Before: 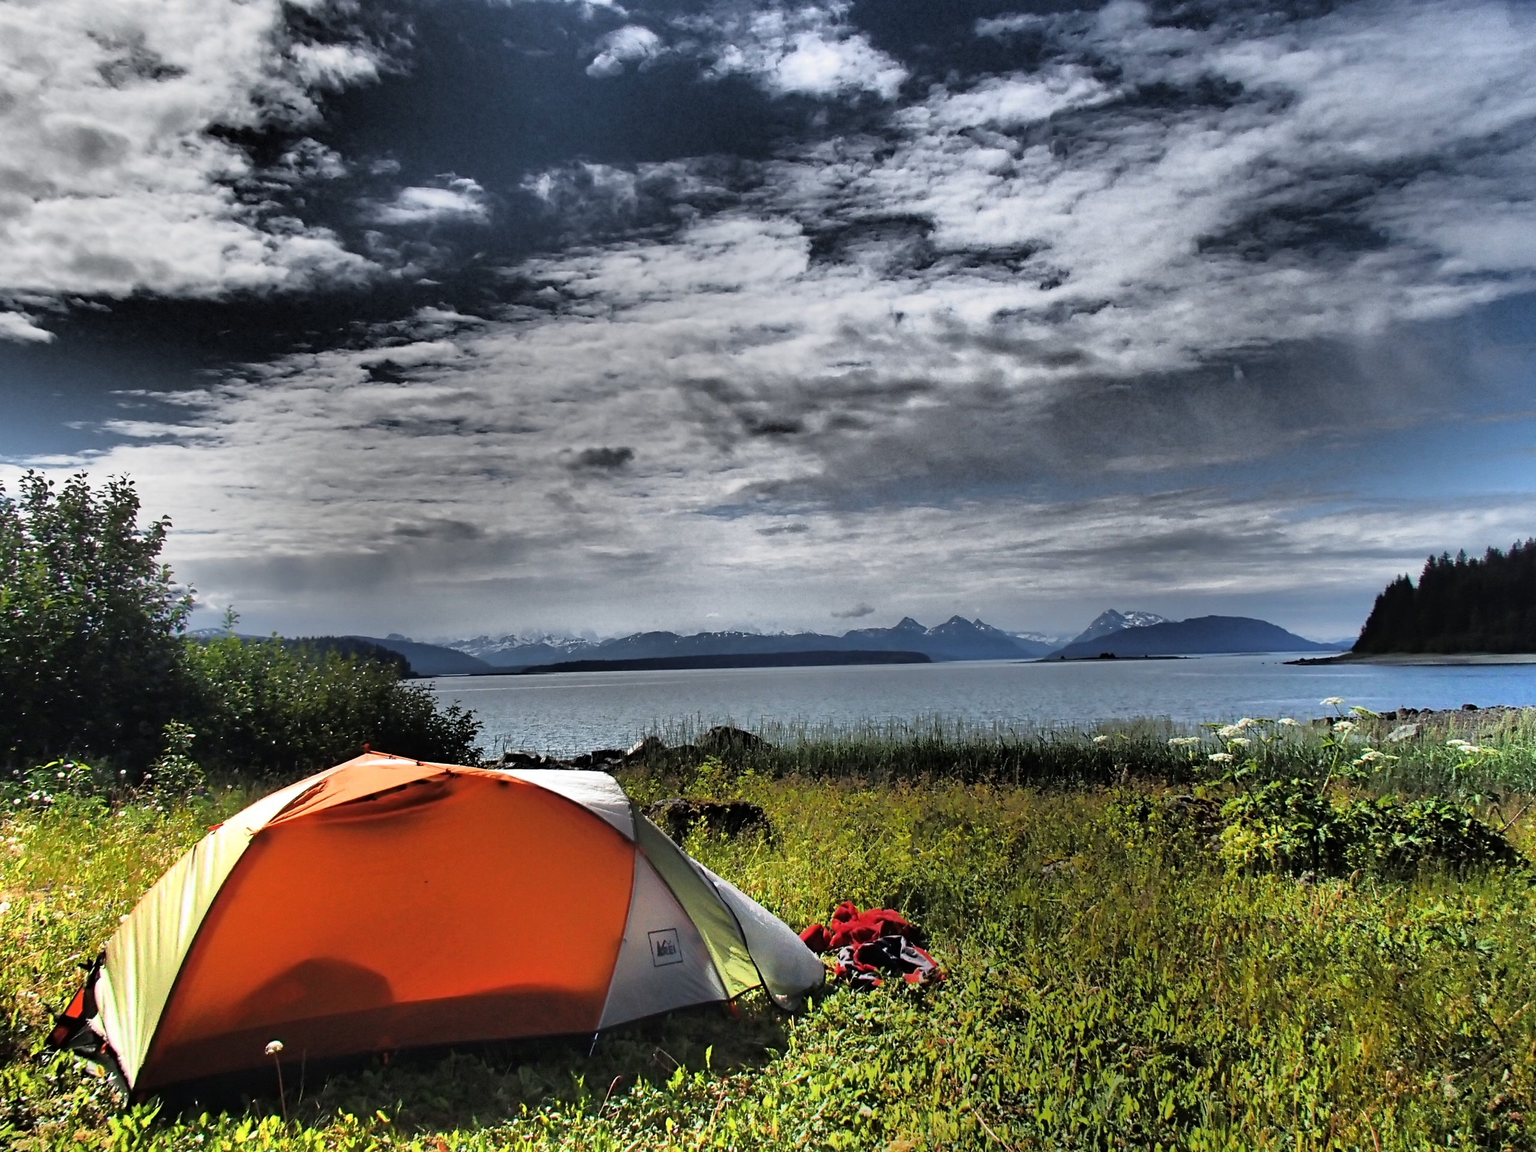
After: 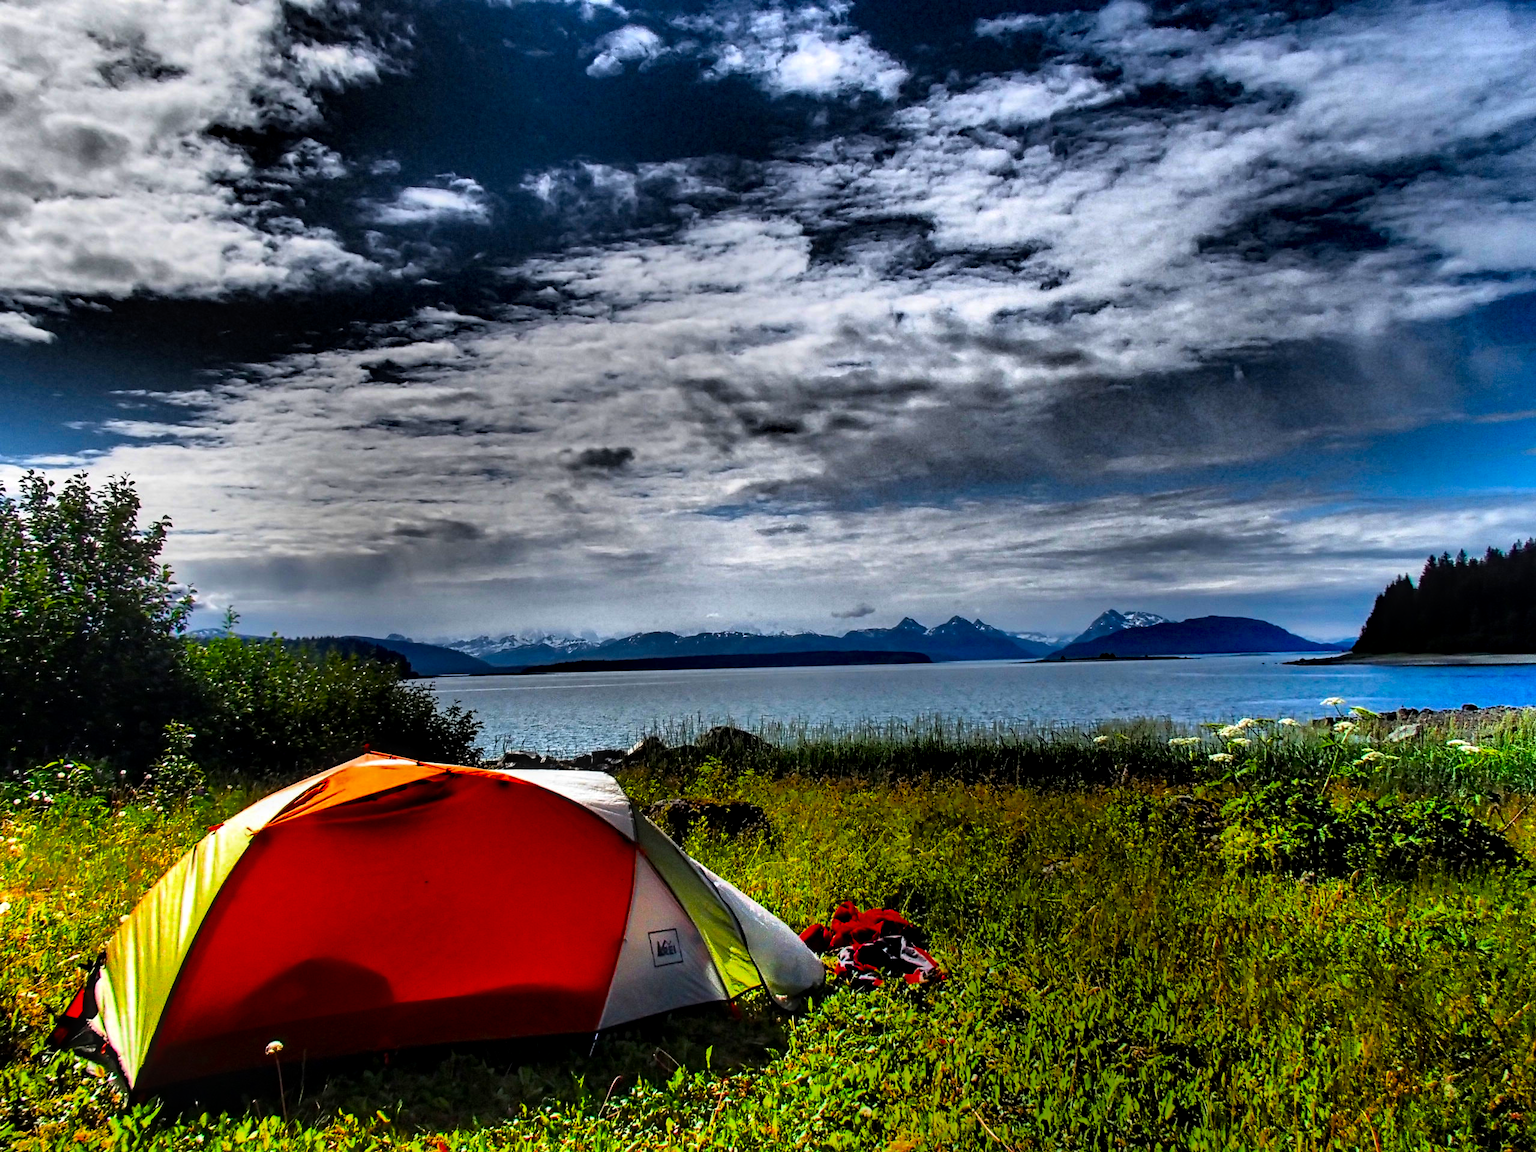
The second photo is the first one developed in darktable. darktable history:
local contrast: detail 130%
color balance rgb: shadows lift › luminance -9.417%, power › luminance -14.981%, perceptual saturation grading › global saturation 30.496%, perceptual brilliance grading › highlights 7.069%, perceptual brilliance grading › mid-tones 17.825%, perceptual brilliance grading › shadows -5.448%, global vibrance 6.923%, saturation formula JzAzBz (2021)
contrast brightness saturation: saturation 0.508
